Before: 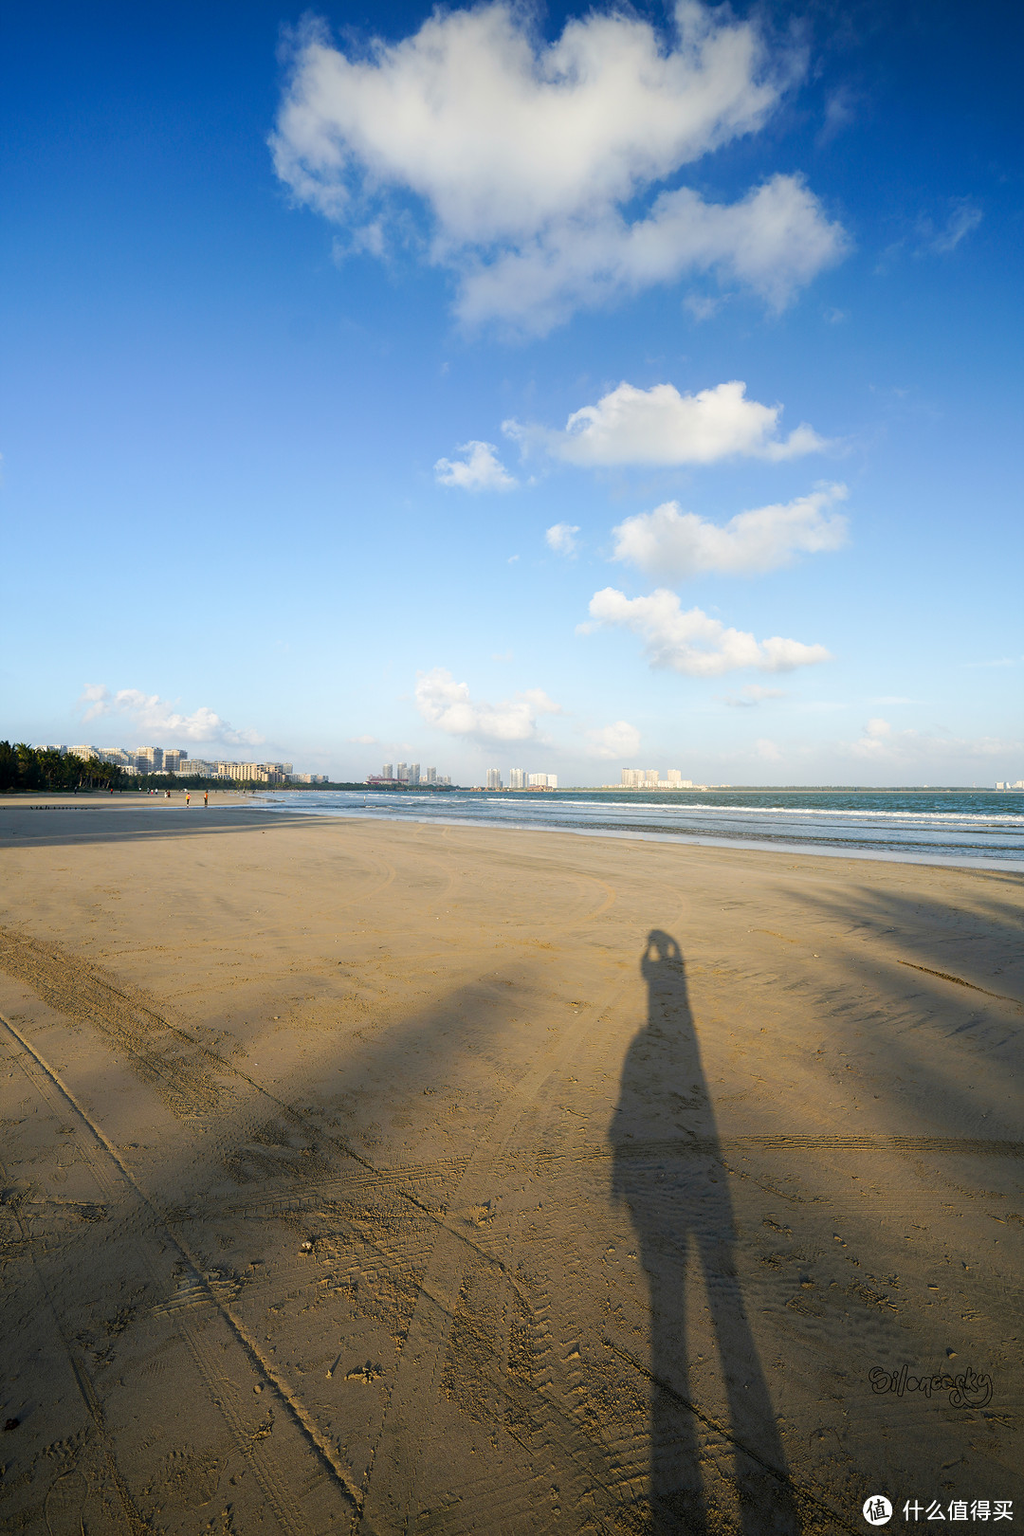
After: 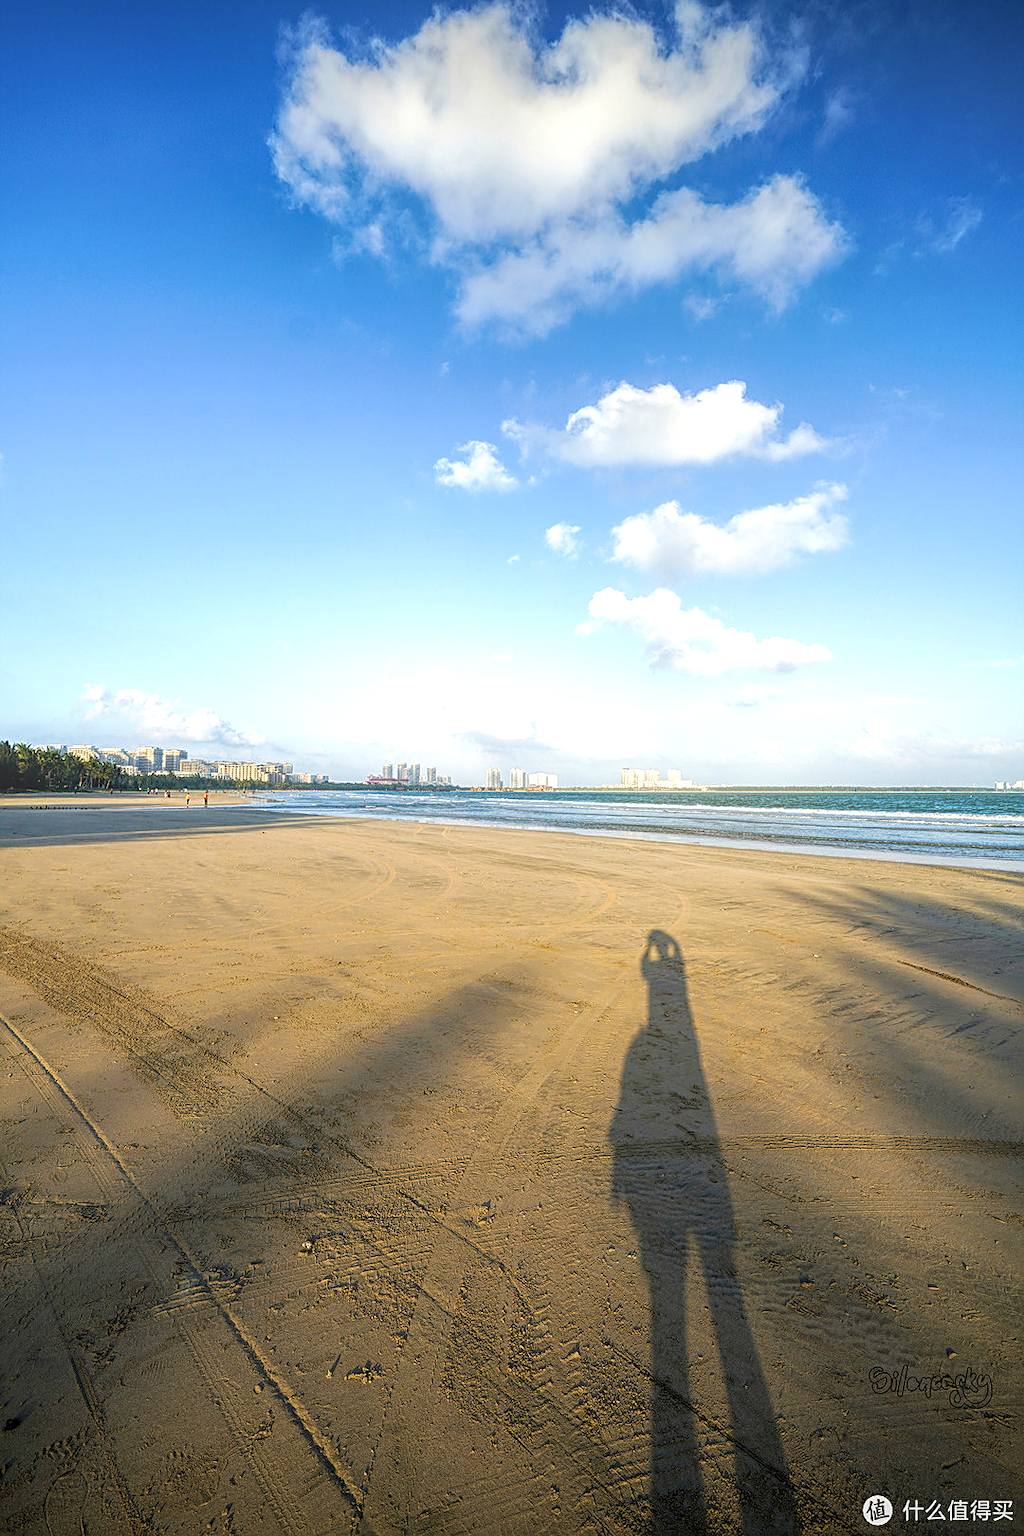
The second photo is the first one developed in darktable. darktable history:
local contrast: highlights 67%, shadows 33%, detail 166%, midtone range 0.2
sharpen: on, module defaults
tone equalizer: -8 EV -0.396 EV, -7 EV -0.362 EV, -6 EV -0.359 EV, -5 EV -0.216 EV, -3 EV 0.193 EV, -2 EV 0.324 EV, -1 EV 0.415 EV, +0 EV 0.387 EV, mask exposure compensation -0.495 EV
velvia: strength 27.49%
